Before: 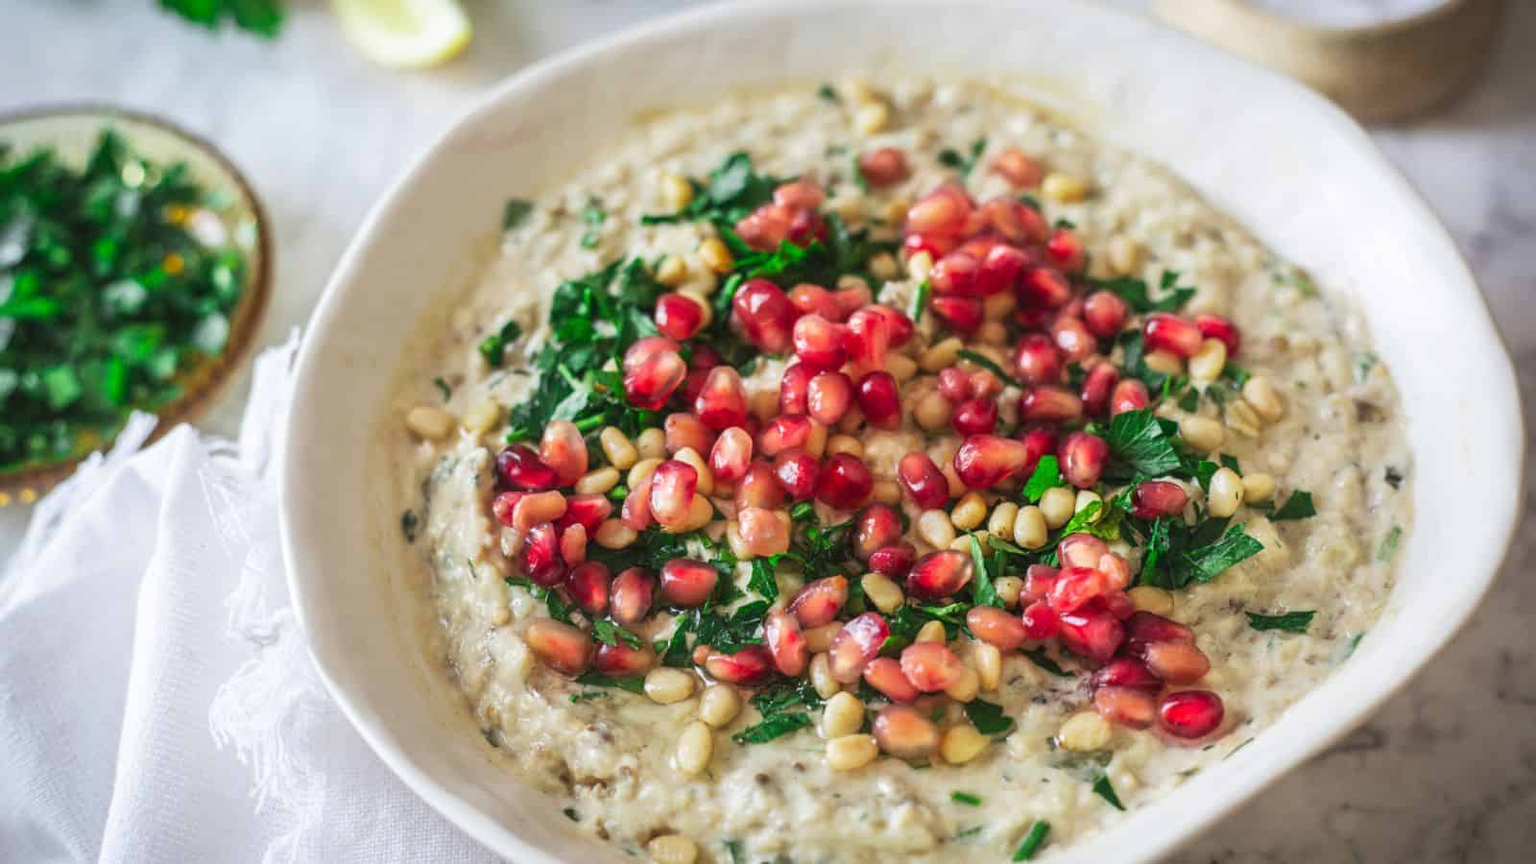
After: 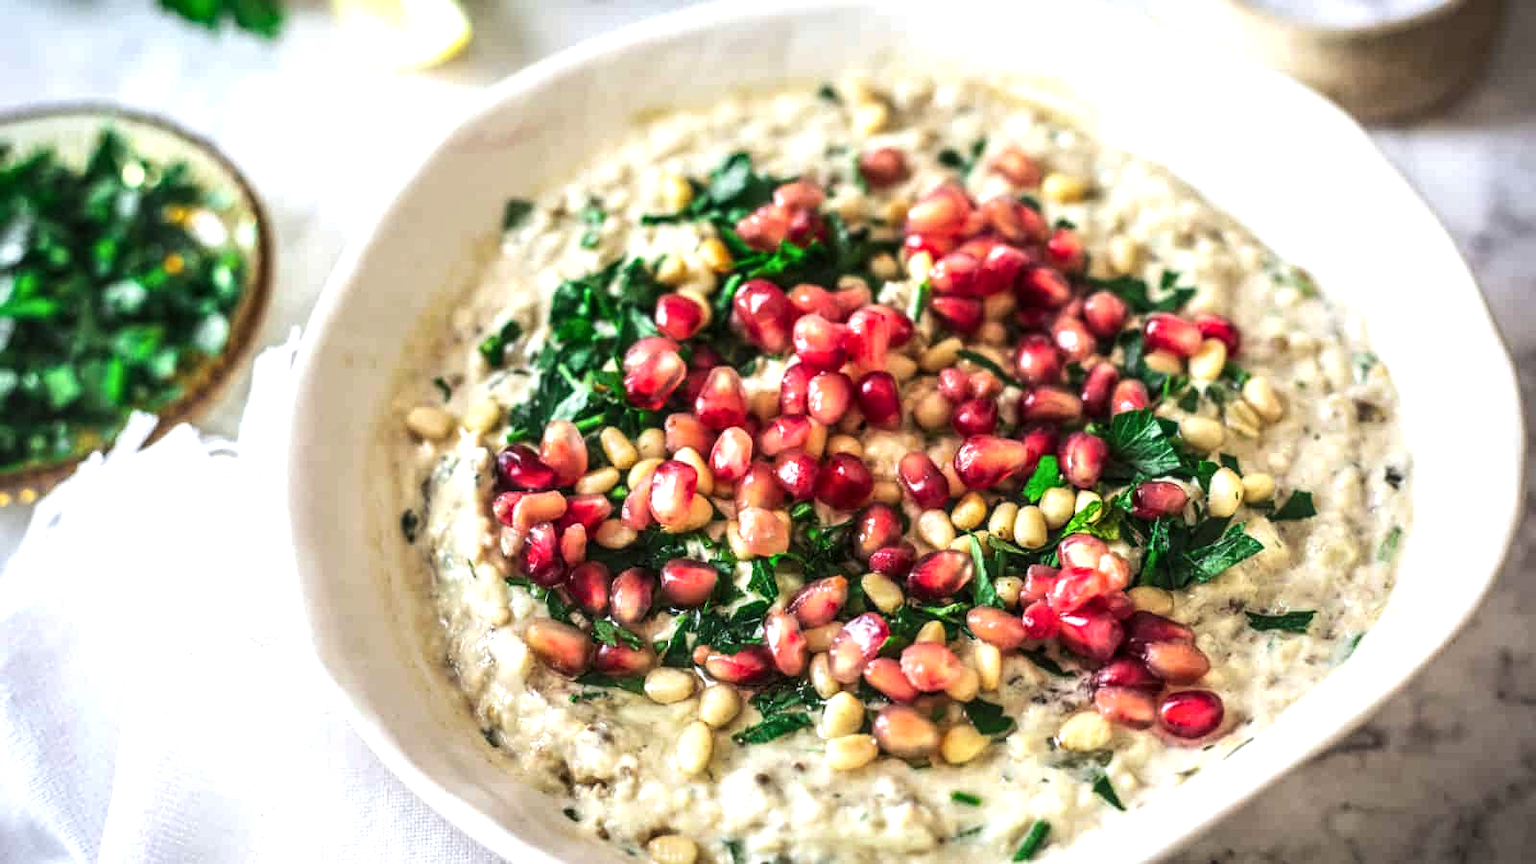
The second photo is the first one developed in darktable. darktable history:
tone equalizer: -8 EV -0.75 EV, -7 EV -0.7 EV, -6 EV -0.6 EV, -5 EV -0.4 EV, -3 EV 0.4 EV, -2 EV 0.6 EV, -1 EV 0.7 EV, +0 EV 0.75 EV, edges refinement/feathering 500, mask exposure compensation -1.57 EV, preserve details no
local contrast: detail 130%
